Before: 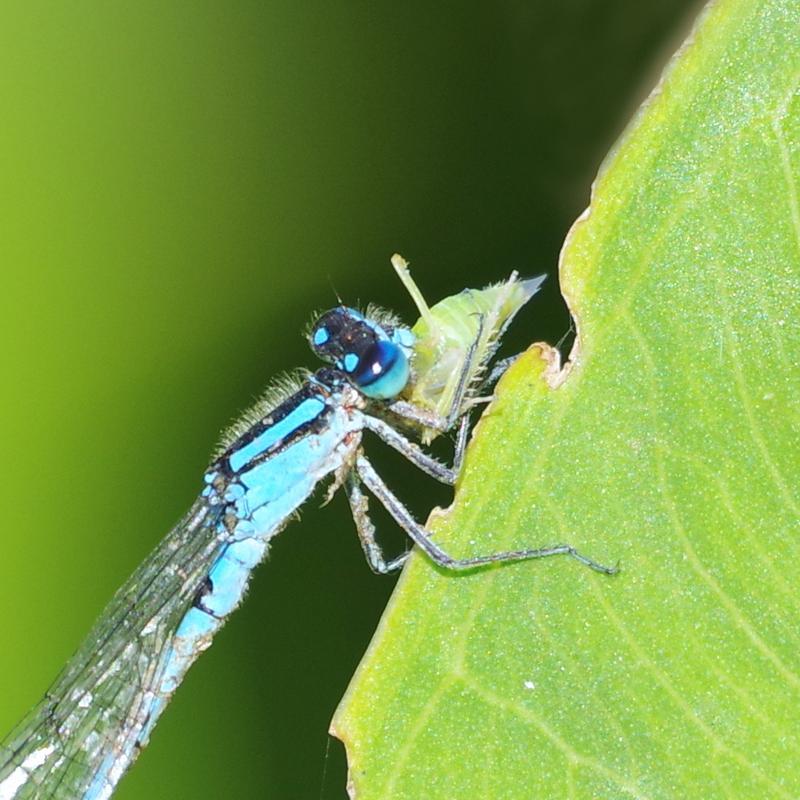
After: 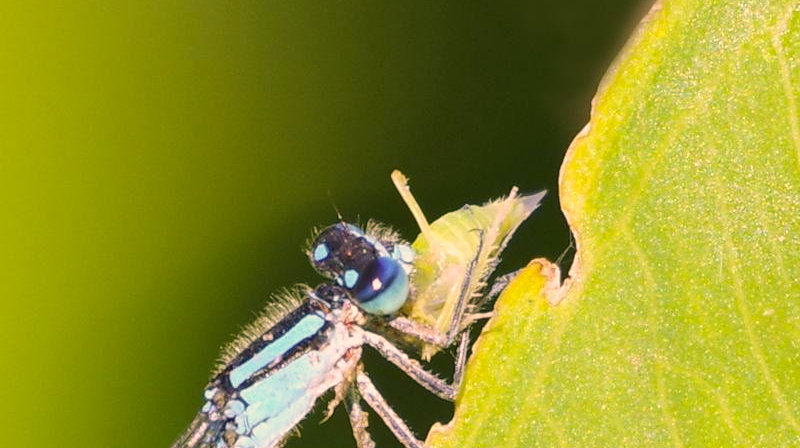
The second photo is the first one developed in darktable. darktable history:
crop and rotate: top 10.605%, bottom 33.274%
color correction: highlights a* 21.16, highlights b* 19.61
